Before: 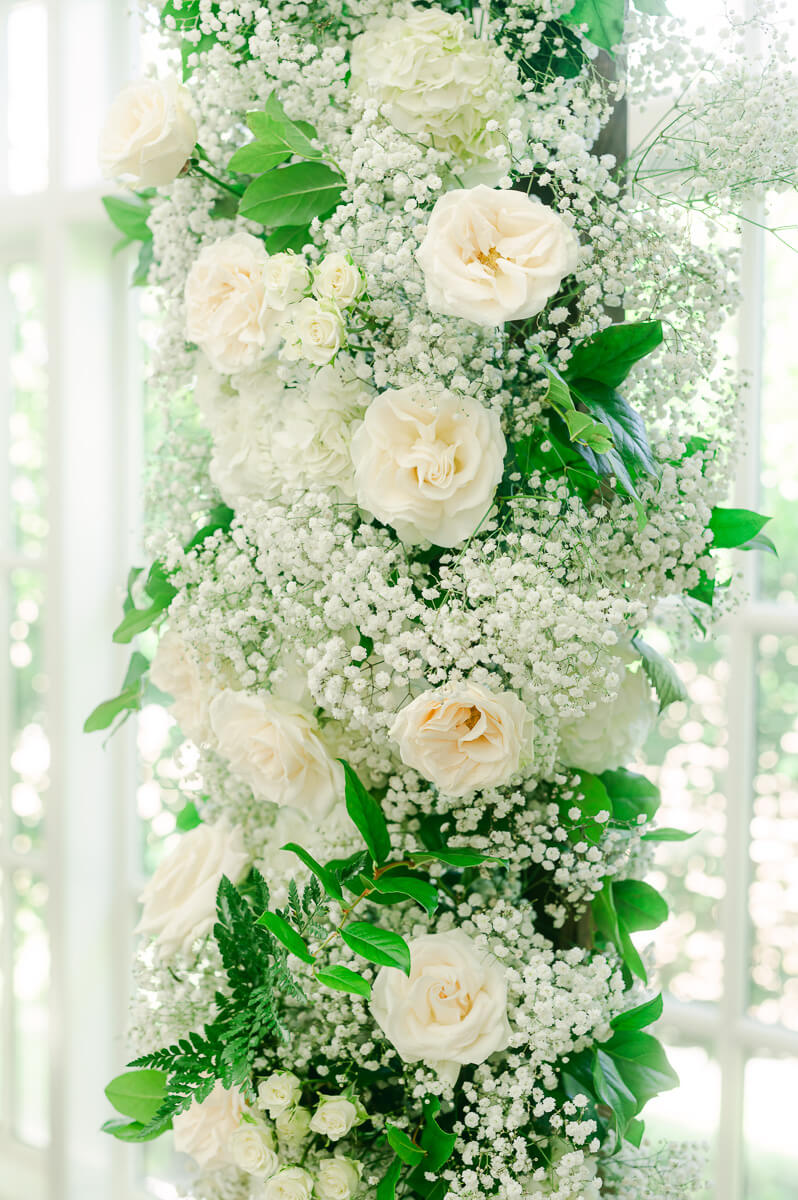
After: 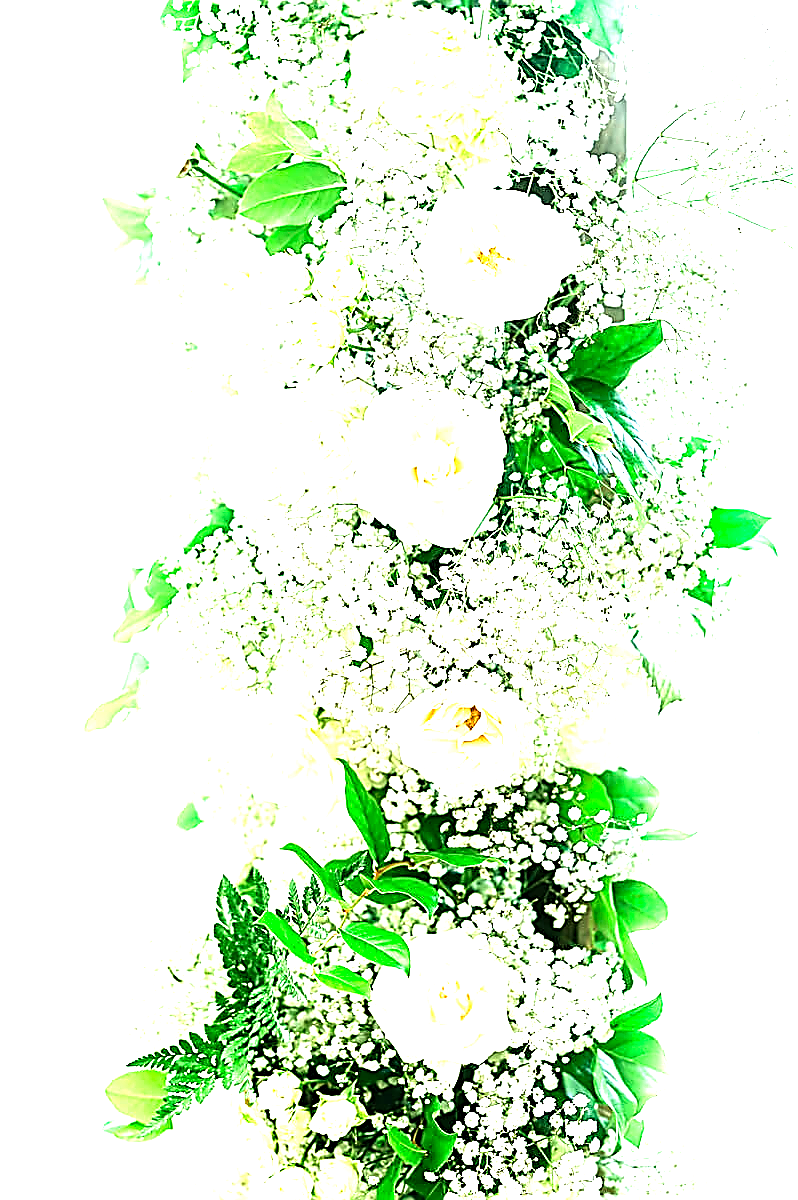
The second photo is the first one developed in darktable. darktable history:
sharpen: amount 1.846
tone equalizer: -8 EV -0.715 EV, -7 EV -0.672 EV, -6 EV -0.573 EV, -5 EV -0.371 EV, -3 EV 0.391 EV, -2 EV 0.6 EV, -1 EV 0.688 EV, +0 EV 0.729 EV, mask exposure compensation -0.501 EV
levels: levels [0, 0.352, 0.703]
